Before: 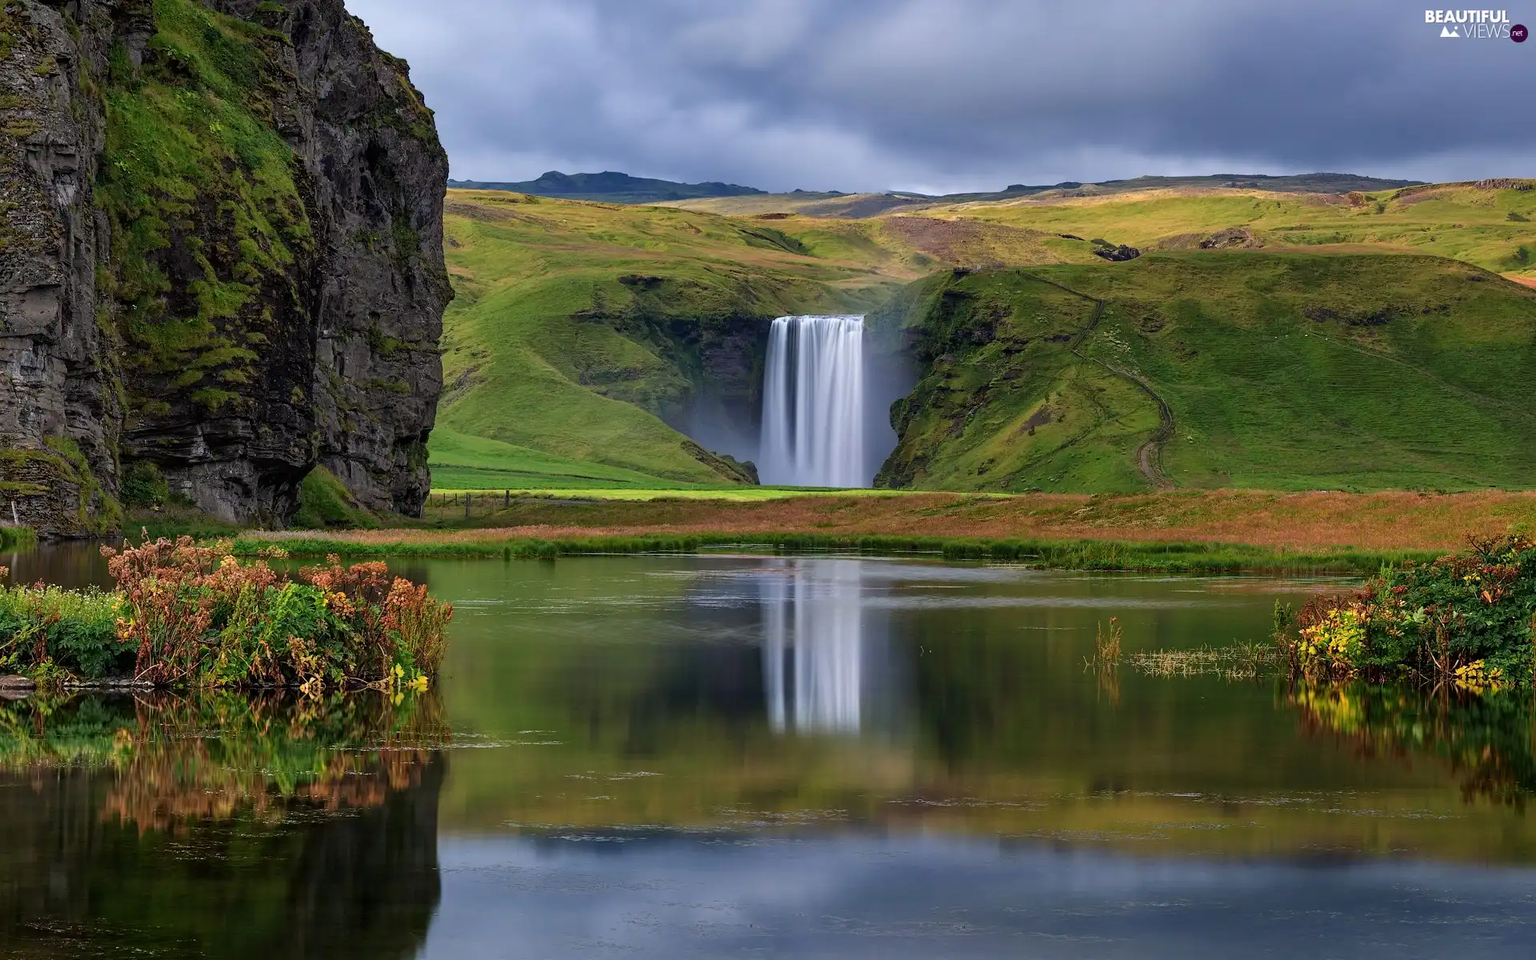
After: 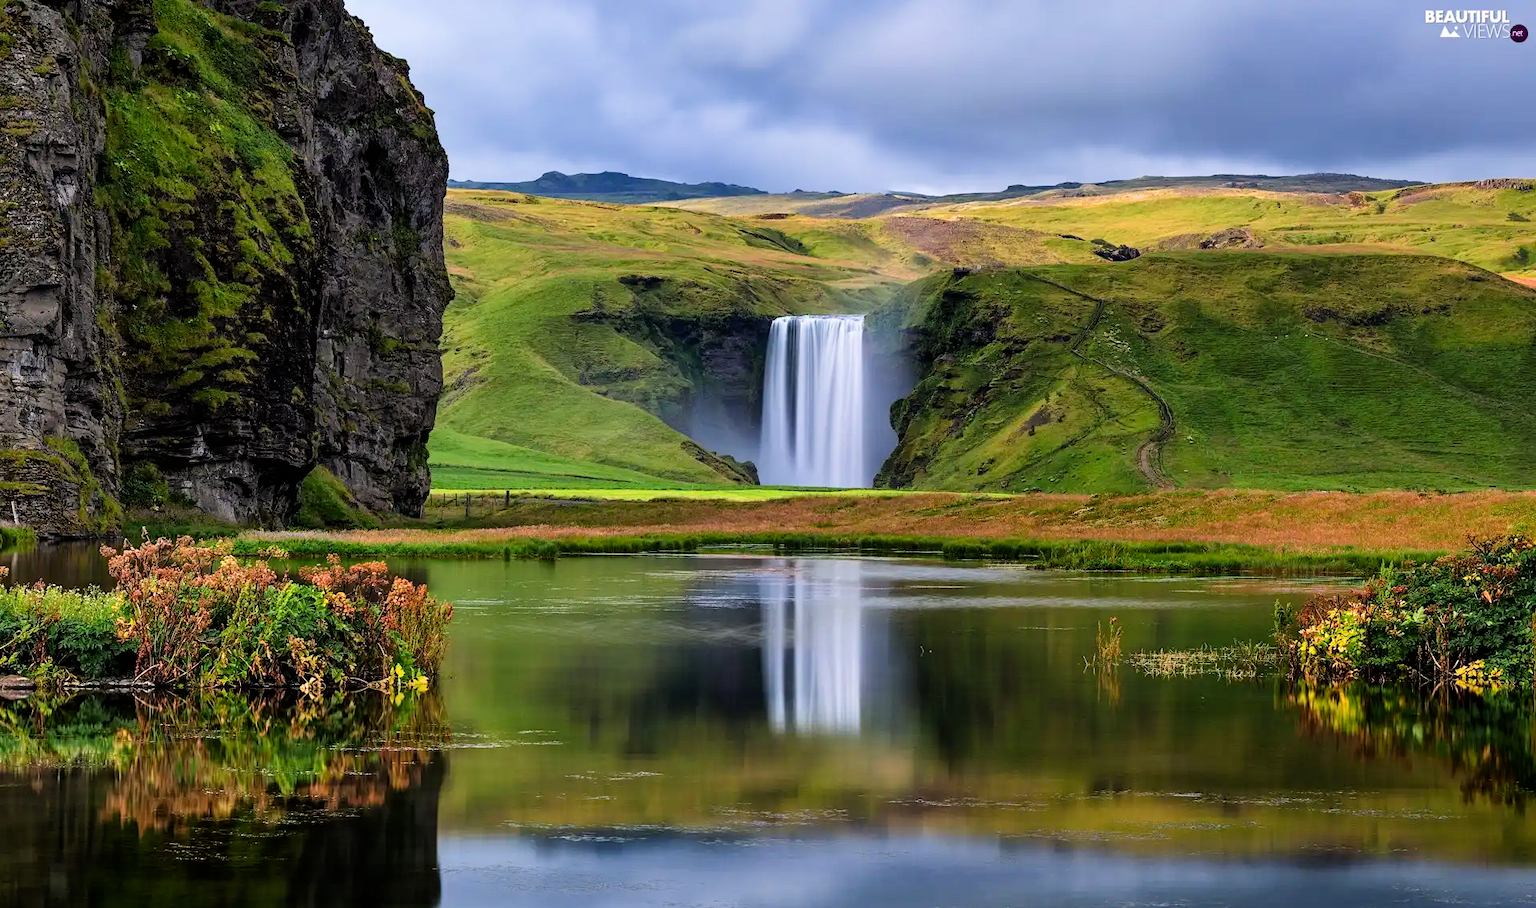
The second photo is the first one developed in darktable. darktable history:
tone equalizer: edges refinement/feathering 500, mask exposure compensation -1.57 EV, preserve details no
color balance rgb: highlights gain › chroma 0.167%, highlights gain › hue 332.31°, perceptual saturation grading › global saturation 0.282%, perceptual brilliance grading › global brilliance 10.405%, perceptual brilliance grading › shadows 14.358%, global vibrance 20%
crop and rotate: top 0.013%, bottom 5.3%
filmic rgb: black relative exposure -8.04 EV, white relative exposure 3 EV, hardness 5.33, contrast 1.264, iterations of high-quality reconstruction 0
